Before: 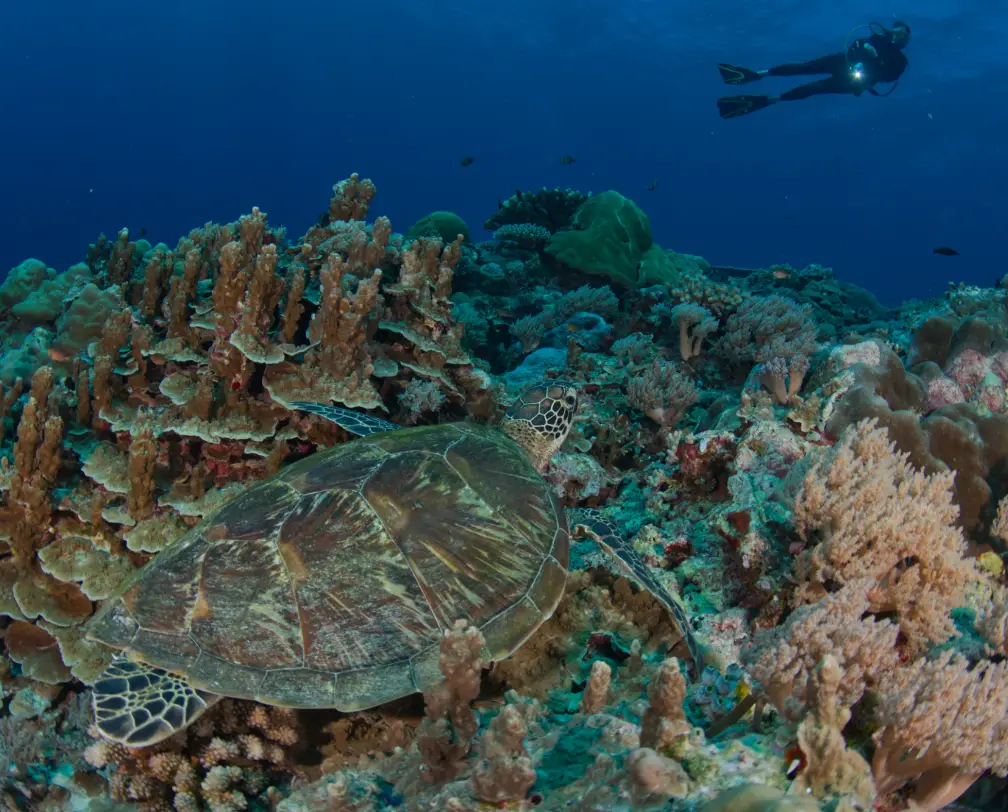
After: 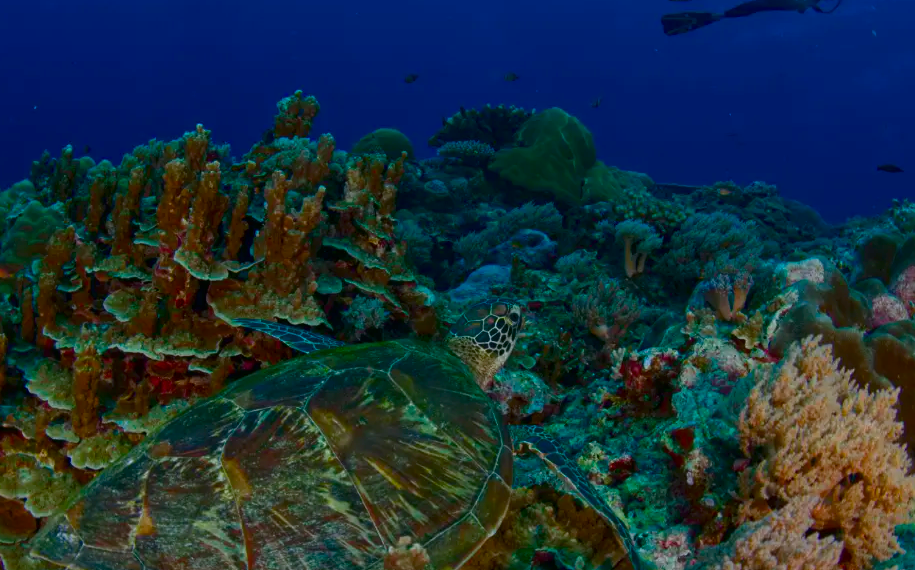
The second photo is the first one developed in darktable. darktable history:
crop: left 5.596%, top 10.314%, right 3.534%, bottom 19.395%
color balance rgb: perceptual saturation grading › global saturation 20%, perceptual saturation grading › highlights -25%, perceptual saturation grading › shadows 25%, global vibrance 50%
contrast brightness saturation: brightness -0.2, saturation 0.08
white balance: red 0.988, blue 1.017
